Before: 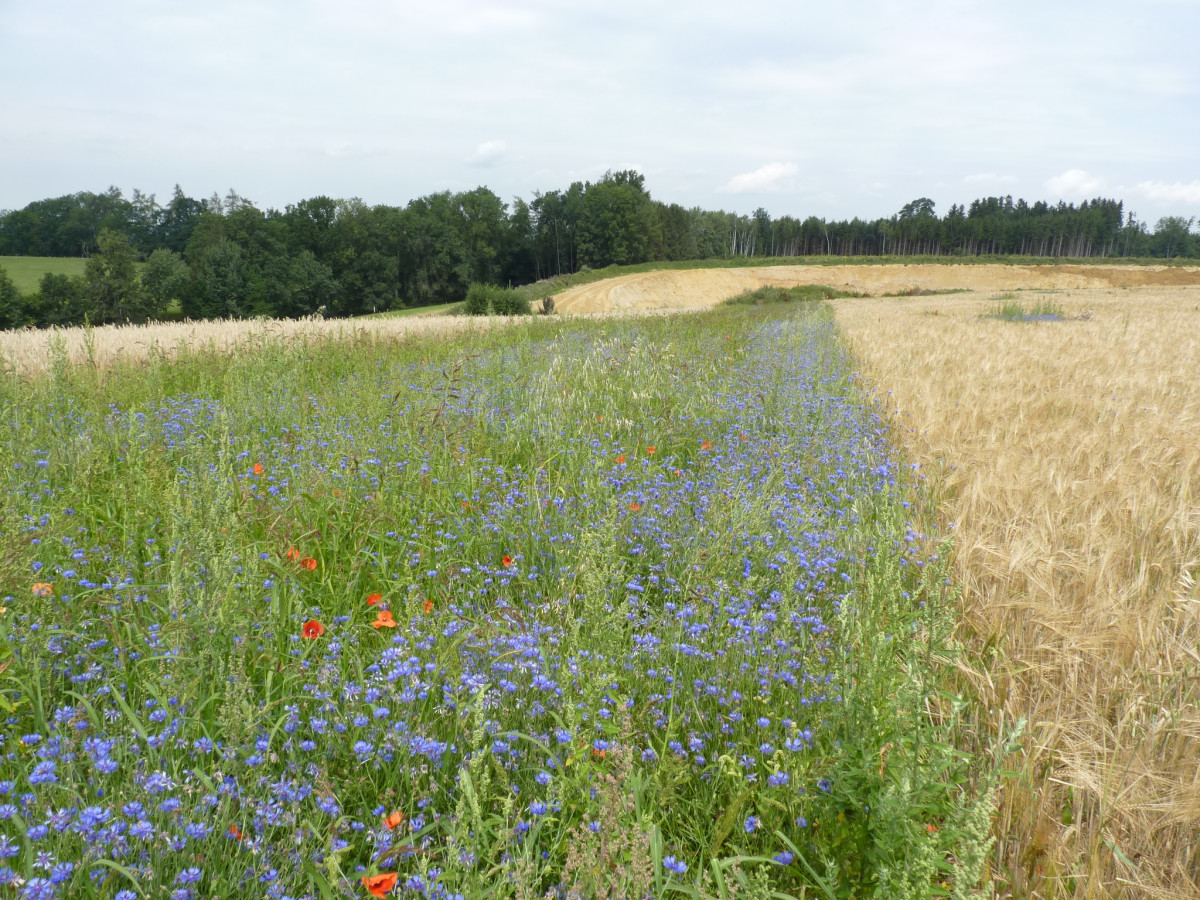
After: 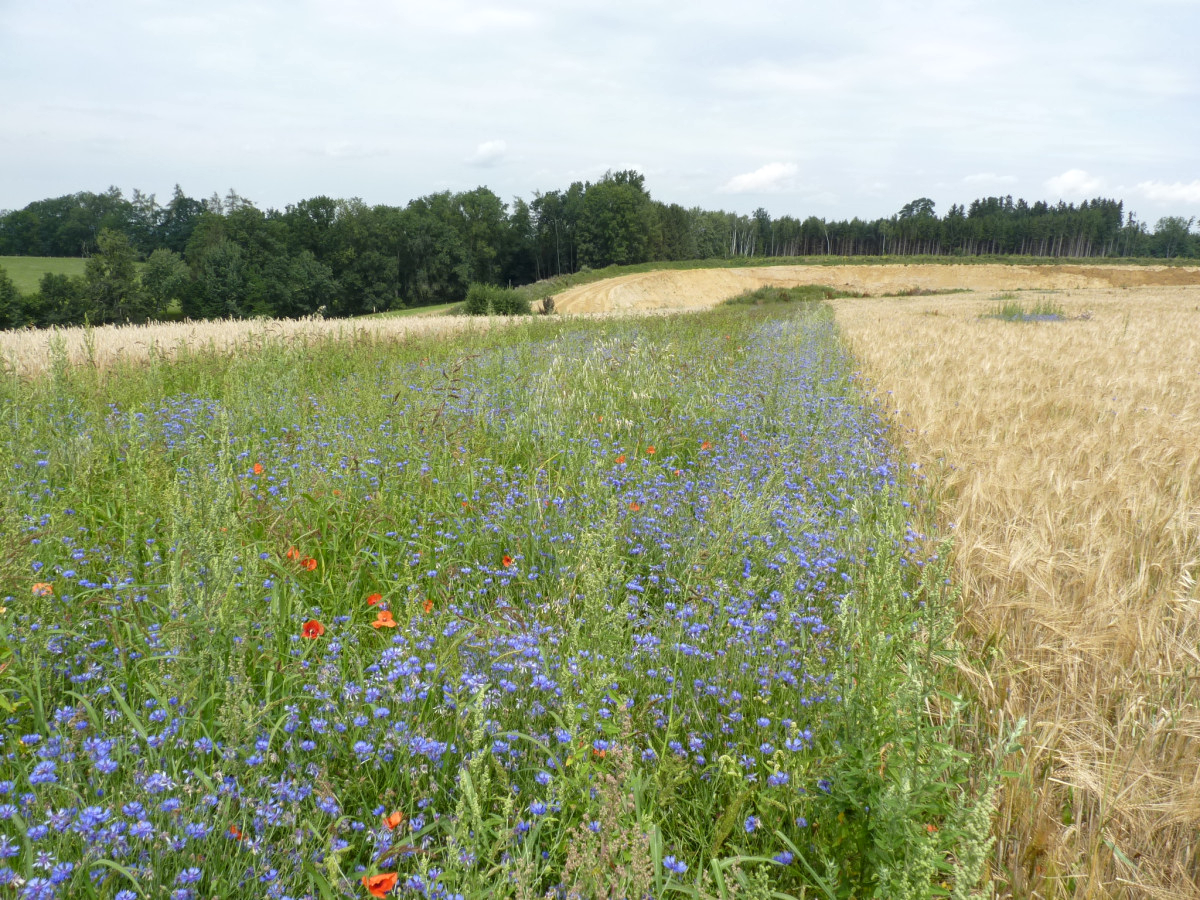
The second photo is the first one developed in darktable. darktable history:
local contrast: highlights 106%, shadows 99%, detail 119%, midtone range 0.2
